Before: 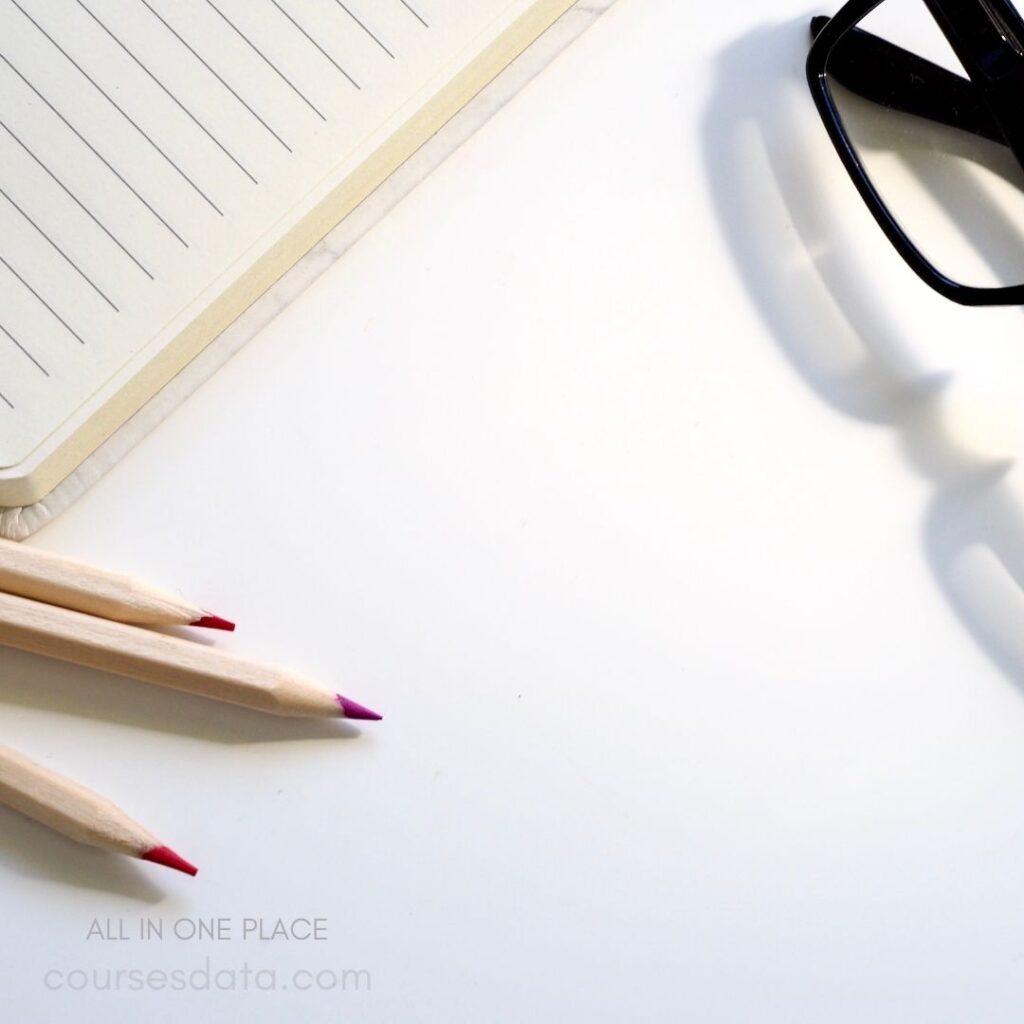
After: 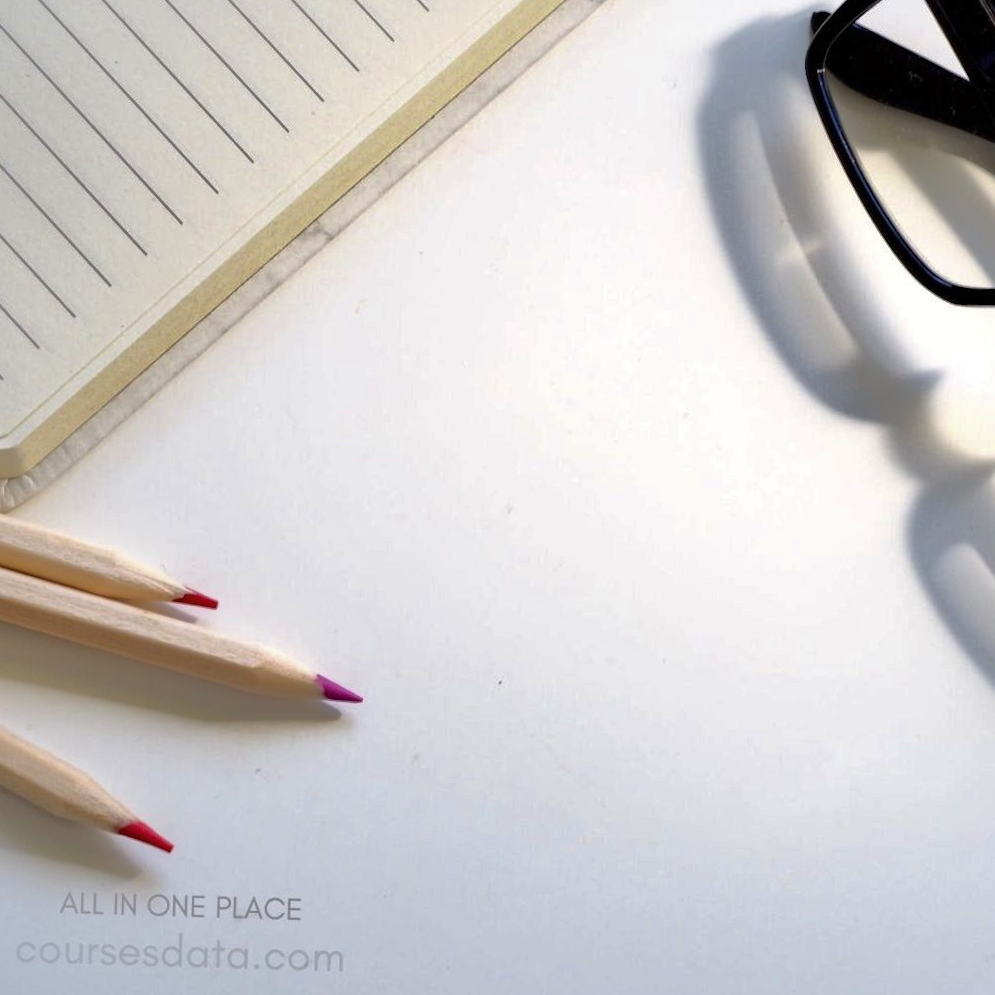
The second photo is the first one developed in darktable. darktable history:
crop and rotate: angle -1.69°
shadows and highlights: shadows 40, highlights -60
